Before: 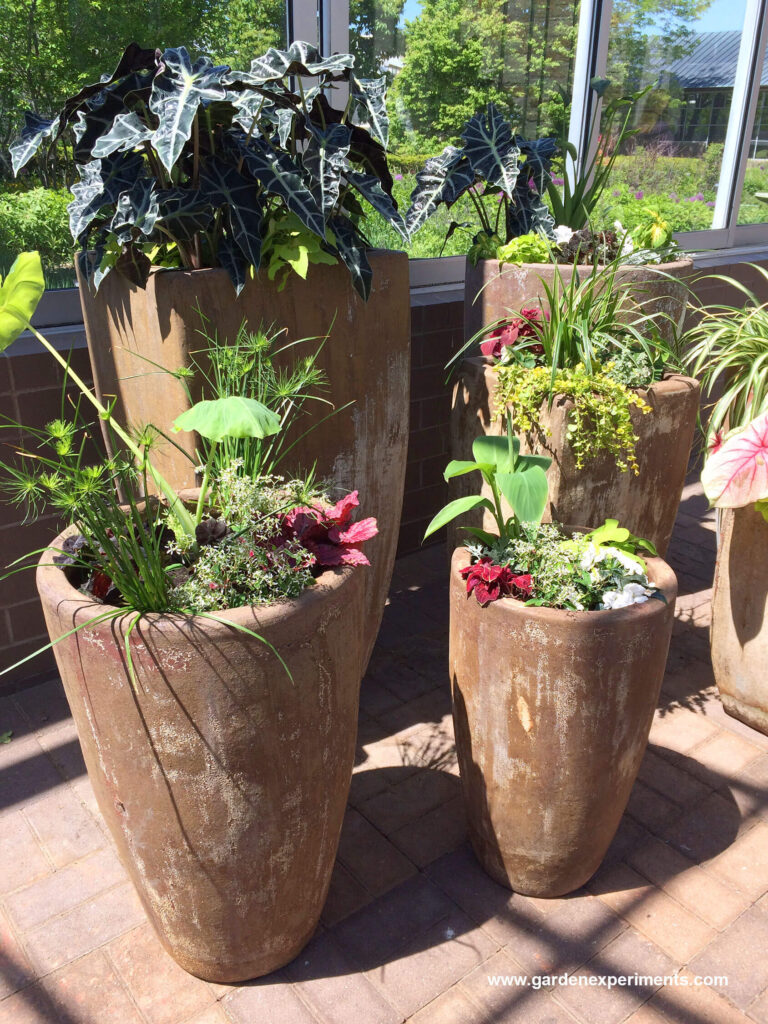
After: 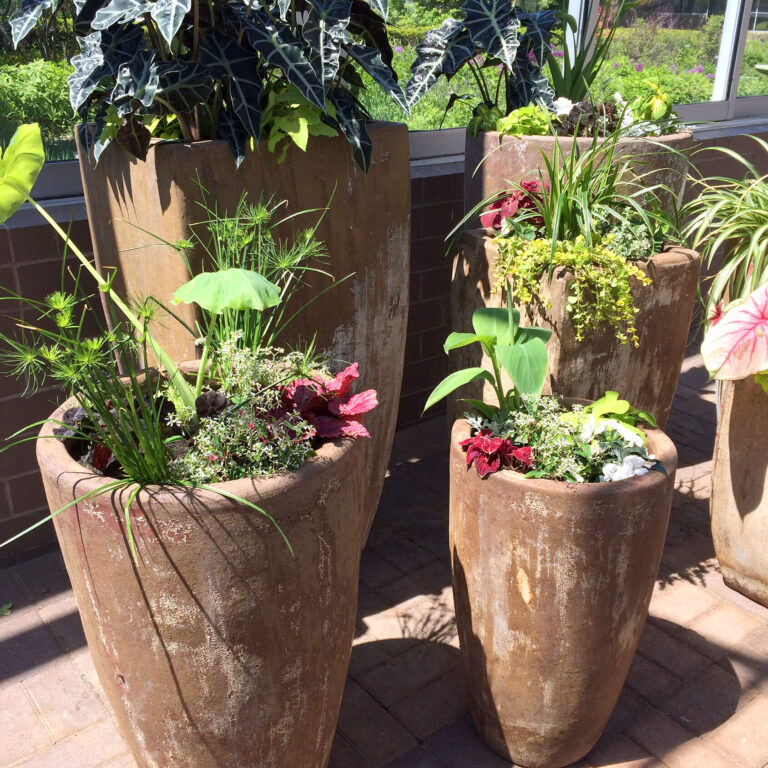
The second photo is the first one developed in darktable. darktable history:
local contrast: mode bilateral grid, contrast 20, coarseness 50, detail 120%, midtone range 0.2
crop and rotate: top 12.5%, bottom 12.5%
